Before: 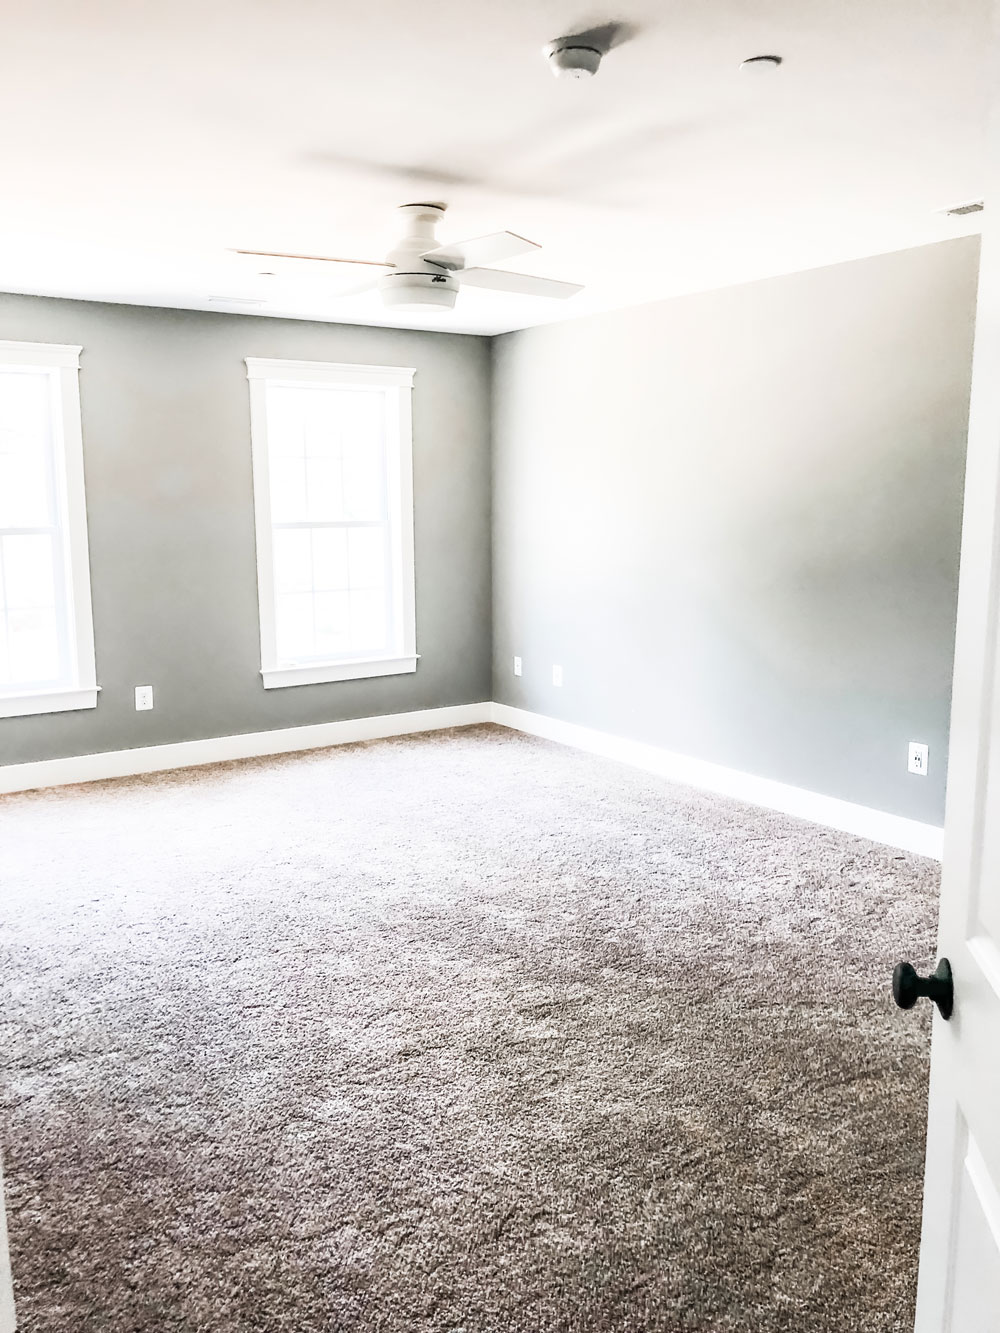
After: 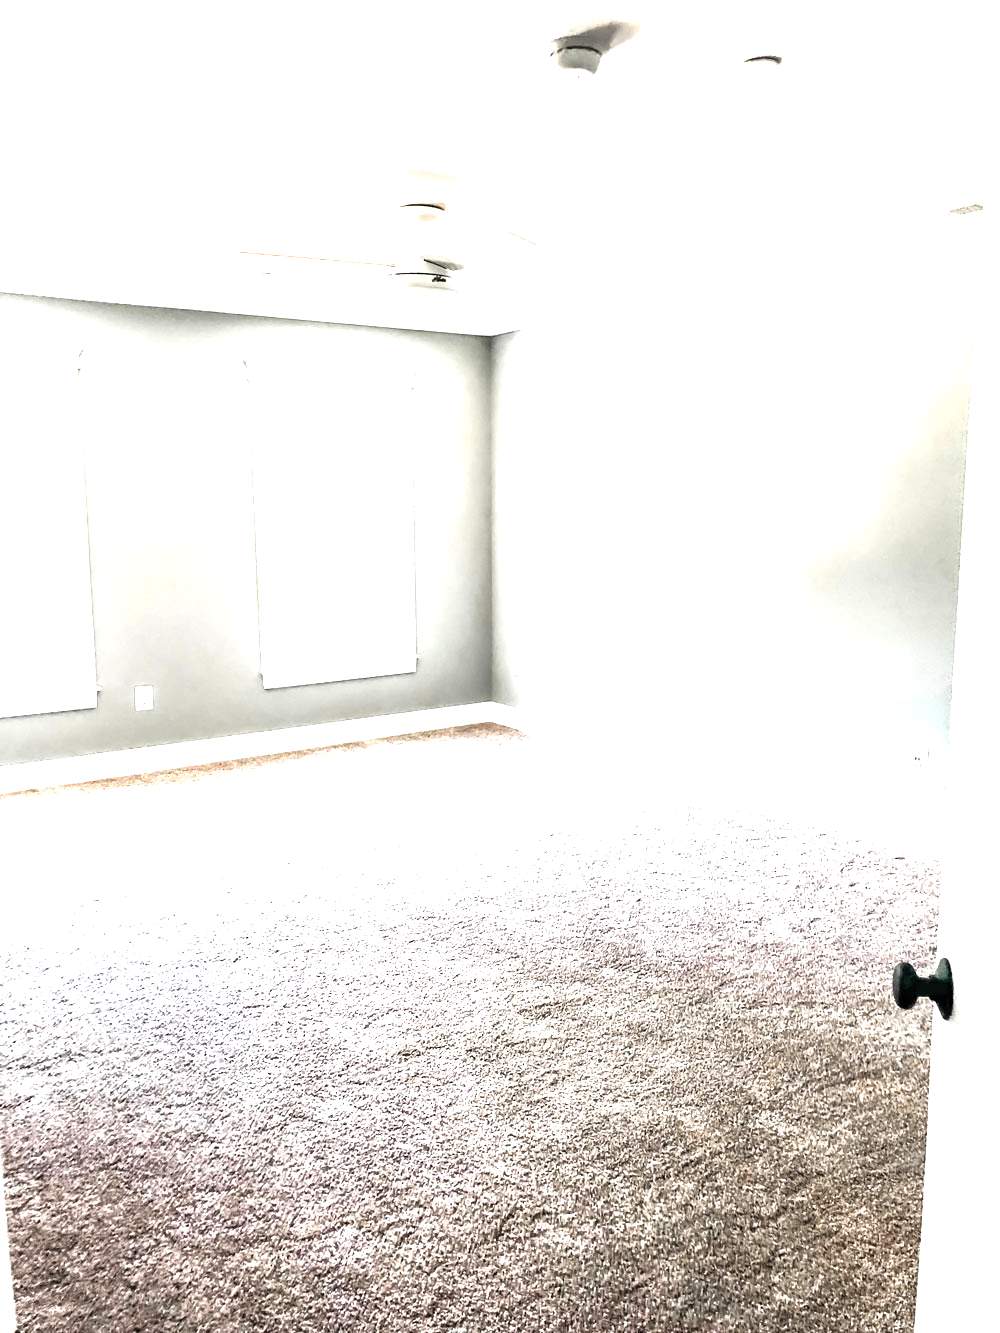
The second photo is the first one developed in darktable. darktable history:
exposure: exposure 0.608 EV, compensate exposure bias true, compensate highlight preservation false
tone equalizer: -8 EV -0.413 EV, -7 EV -0.417 EV, -6 EV -0.373 EV, -5 EV -0.193 EV, -3 EV 0.245 EV, -2 EV 0.323 EV, -1 EV 0.389 EV, +0 EV 0.414 EV
